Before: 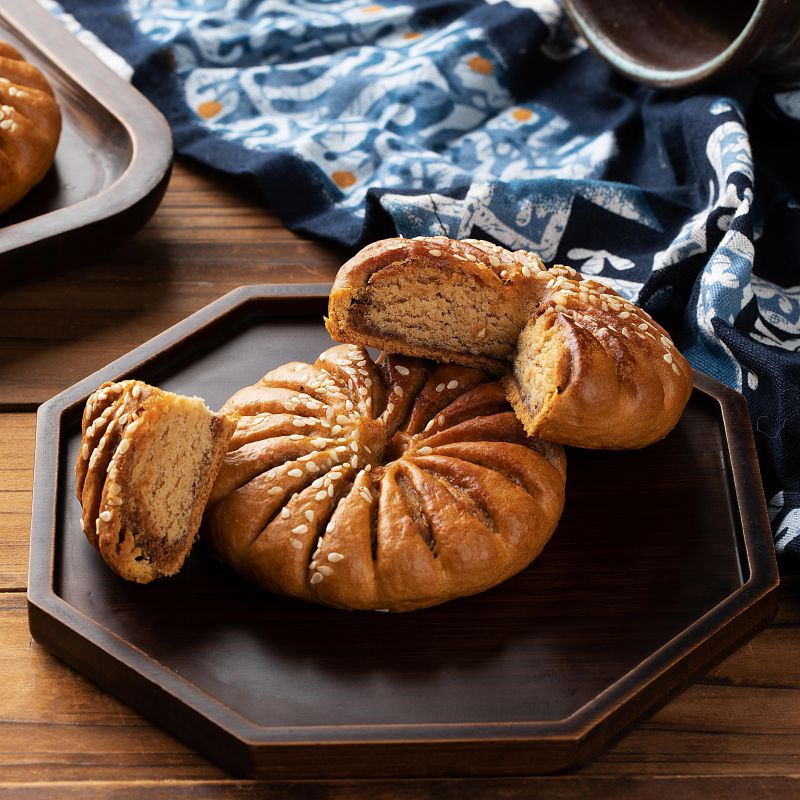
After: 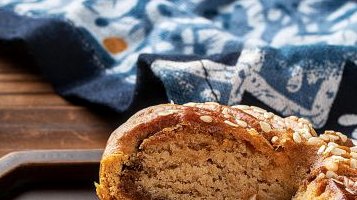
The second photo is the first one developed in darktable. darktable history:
crop: left 28.64%, top 16.832%, right 26.637%, bottom 58.055%
local contrast: on, module defaults
